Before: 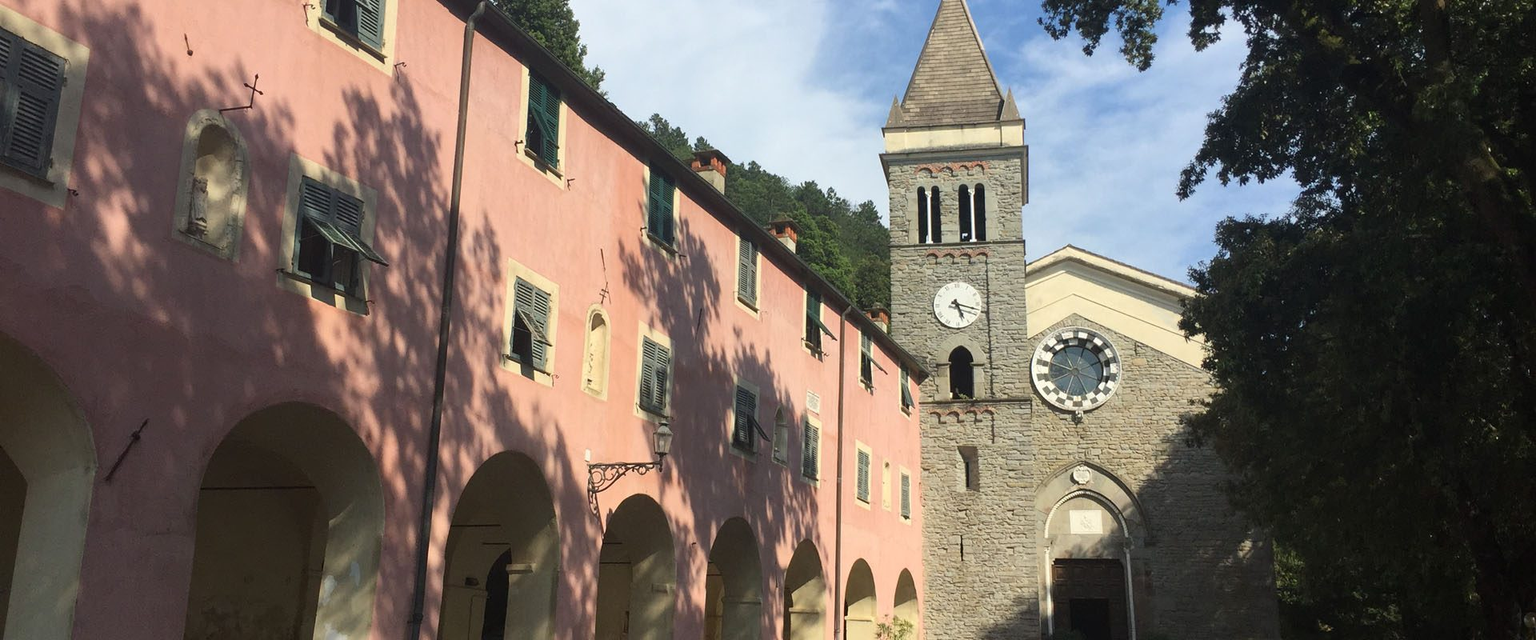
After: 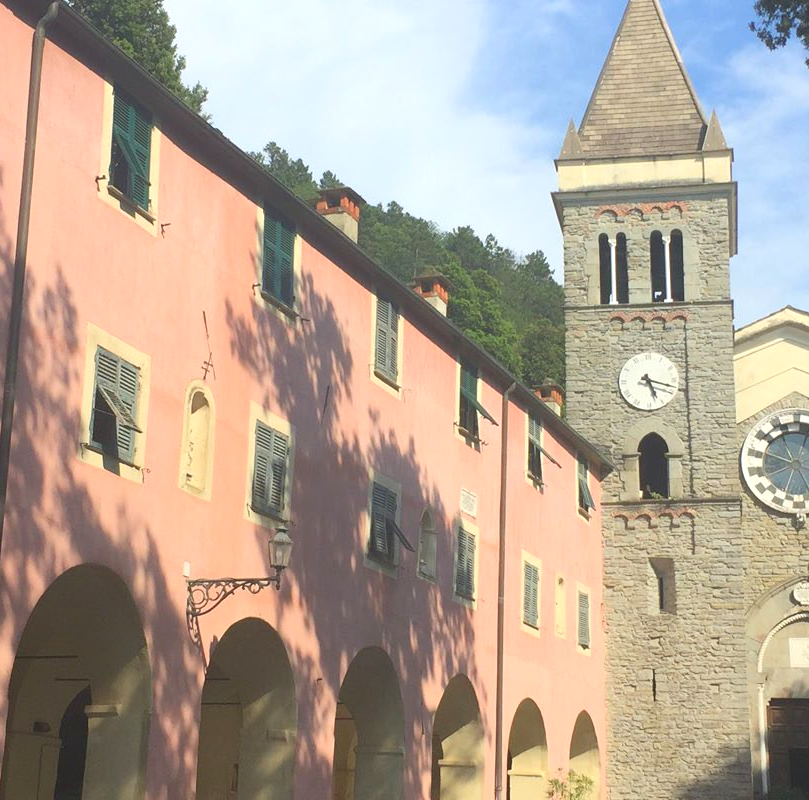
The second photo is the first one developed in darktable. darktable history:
crop: left 28.583%, right 29.231%
exposure: black level correction 0, exposure 0.5 EV, compensate exposure bias true, compensate highlight preservation false
local contrast: detail 69%
